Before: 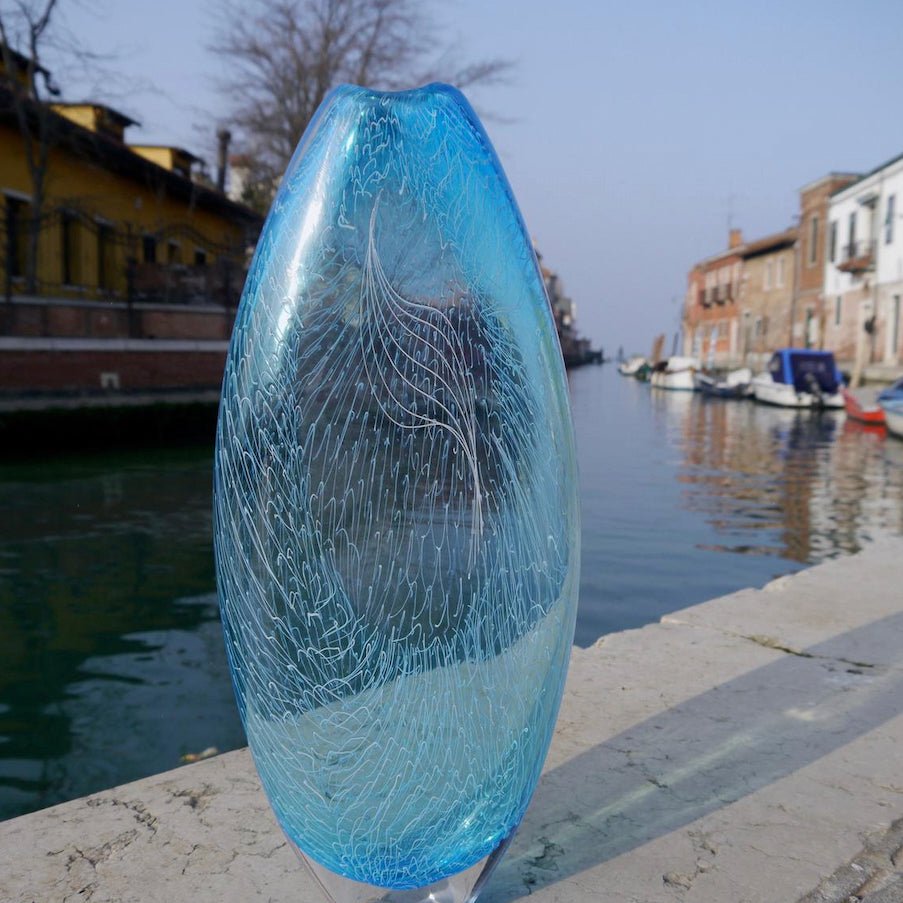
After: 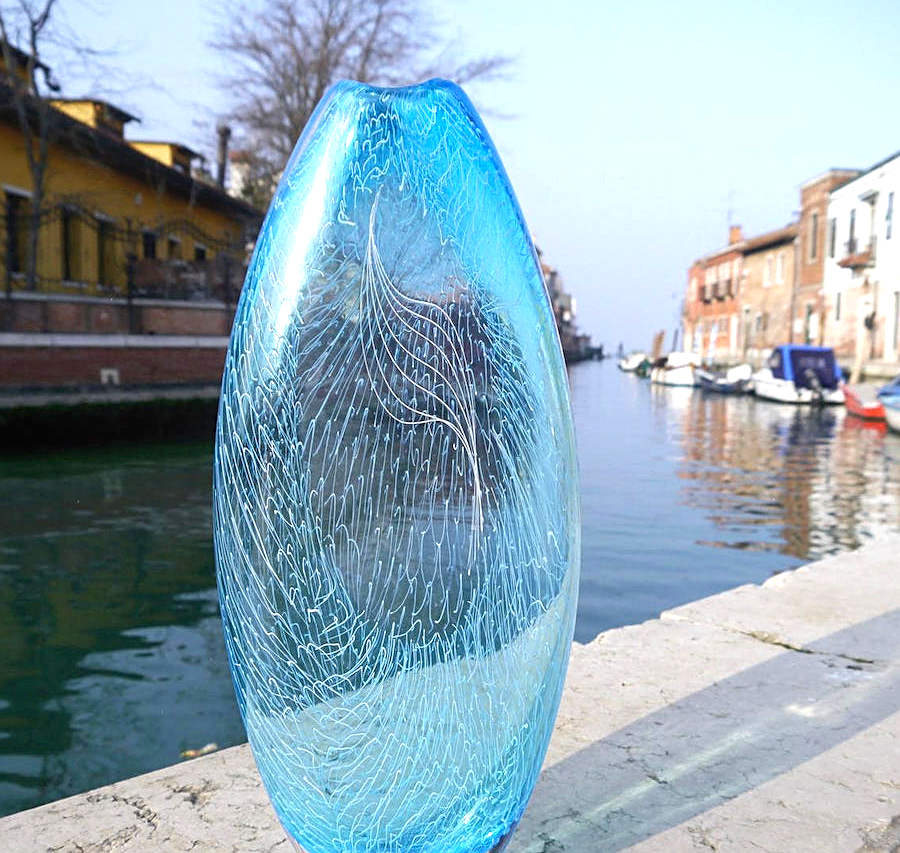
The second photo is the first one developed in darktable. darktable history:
crop: top 0.448%, right 0.264%, bottom 5.045%
local contrast: detail 110%
exposure: black level correction 0, exposure 1.1 EV, compensate exposure bias true, compensate highlight preservation false
sharpen: on, module defaults
